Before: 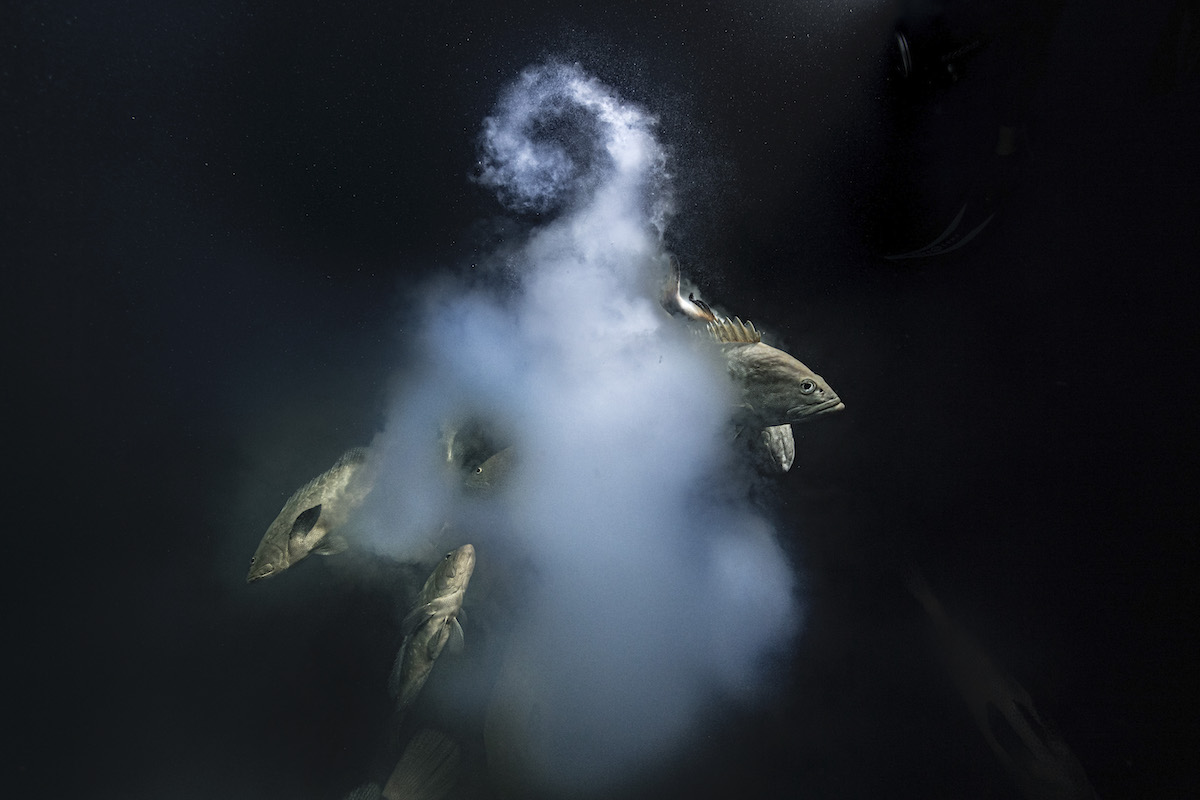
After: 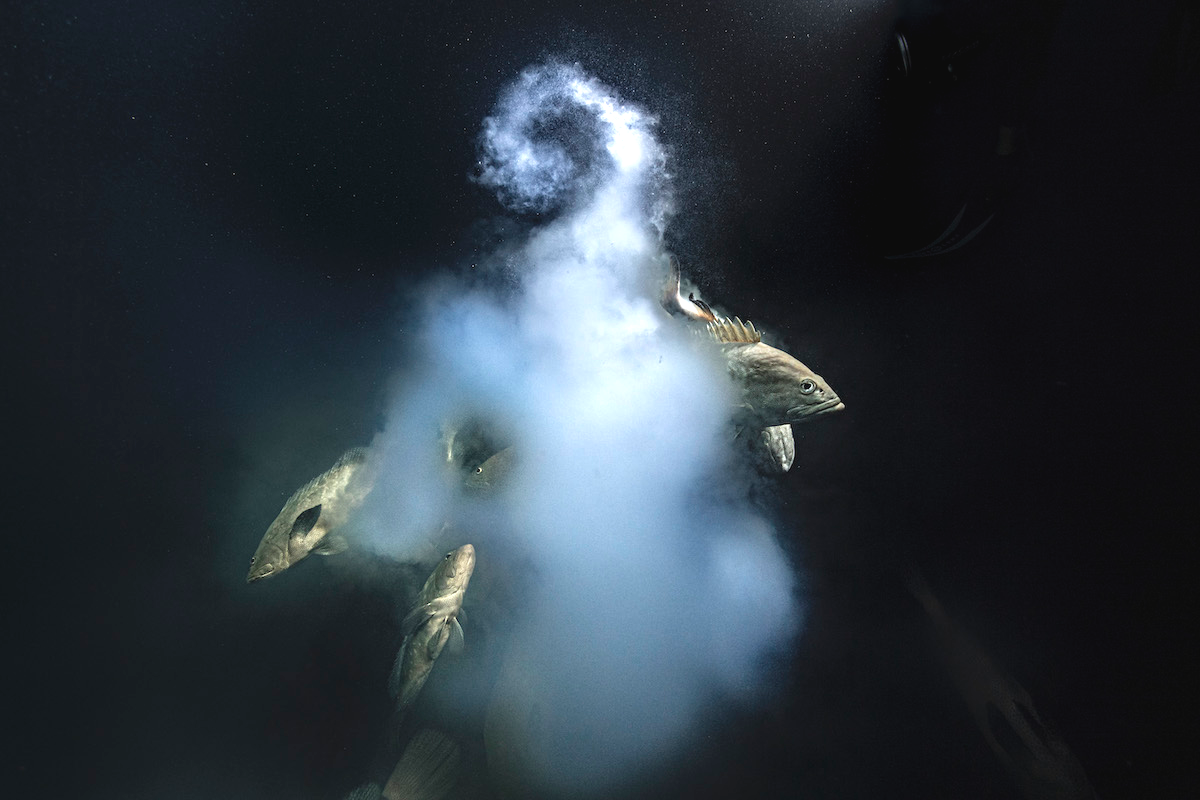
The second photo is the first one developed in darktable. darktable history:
exposure: black level correction -0.002, exposure 0.711 EV, compensate highlight preservation false
